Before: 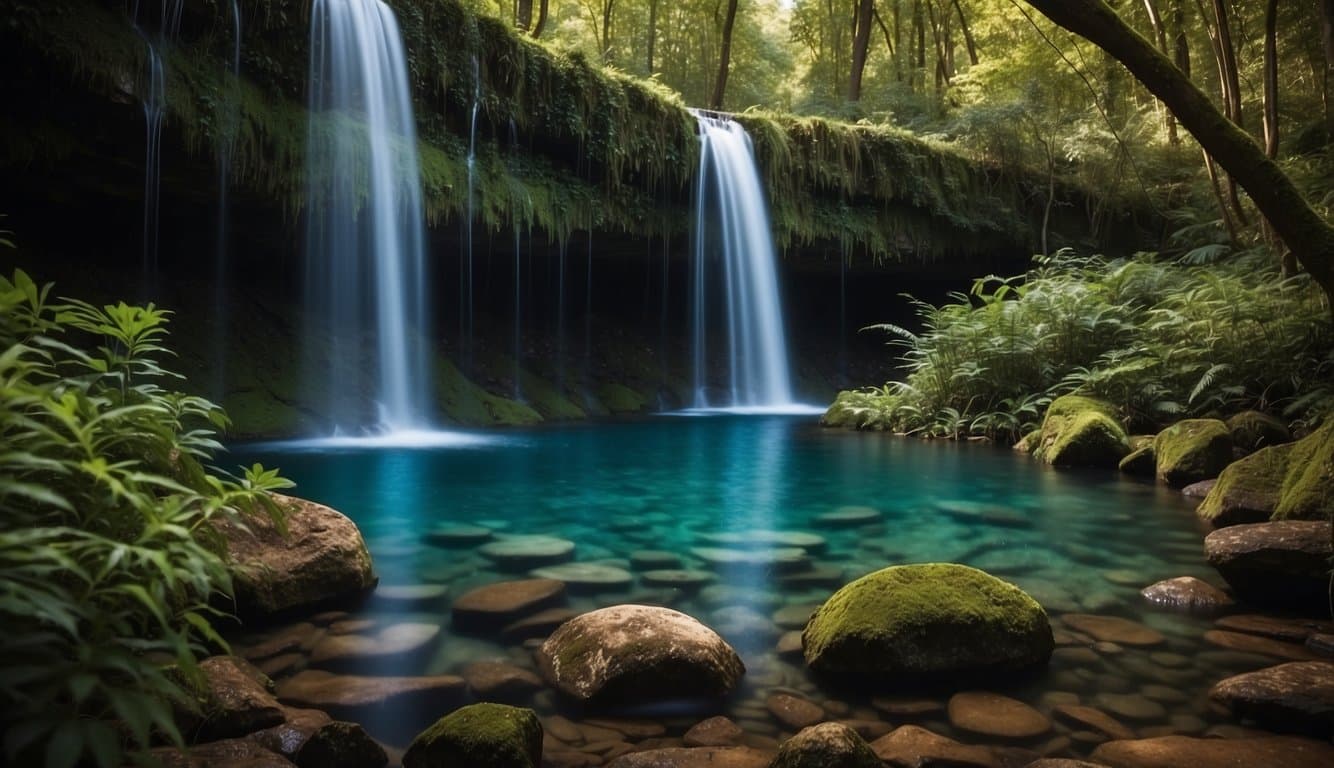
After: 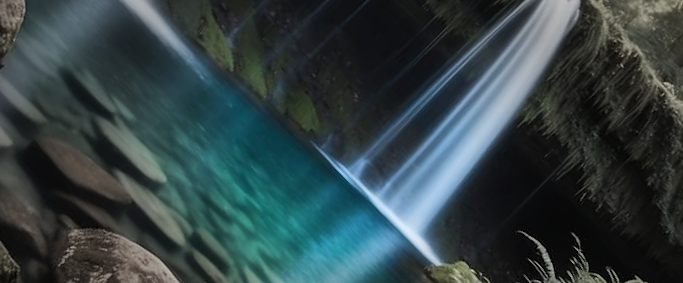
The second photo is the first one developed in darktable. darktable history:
sharpen: radius 0.992, threshold 1.043
crop and rotate: angle -44.98°, top 16.738%, right 0.873%, bottom 11.753%
shadows and highlights: shadows 60.4, soften with gaussian
vignetting: fall-off start 31.7%, fall-off radius 34.37%, saturation -0.641
tone equalizer: edges refinement/feathering 500, mask exposure compensation -1.57 EV, preserve details no
